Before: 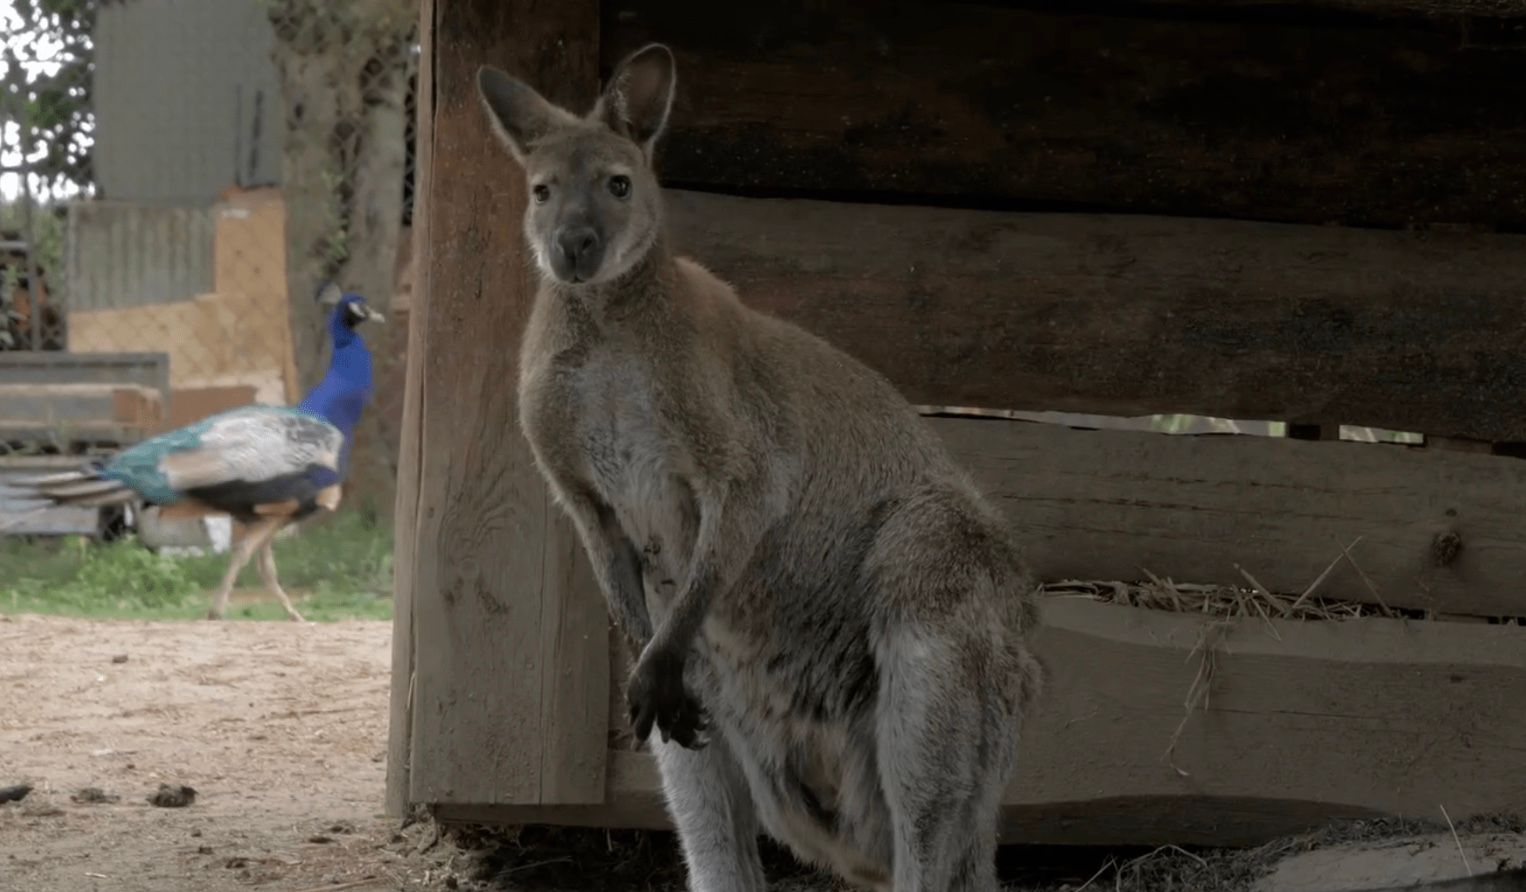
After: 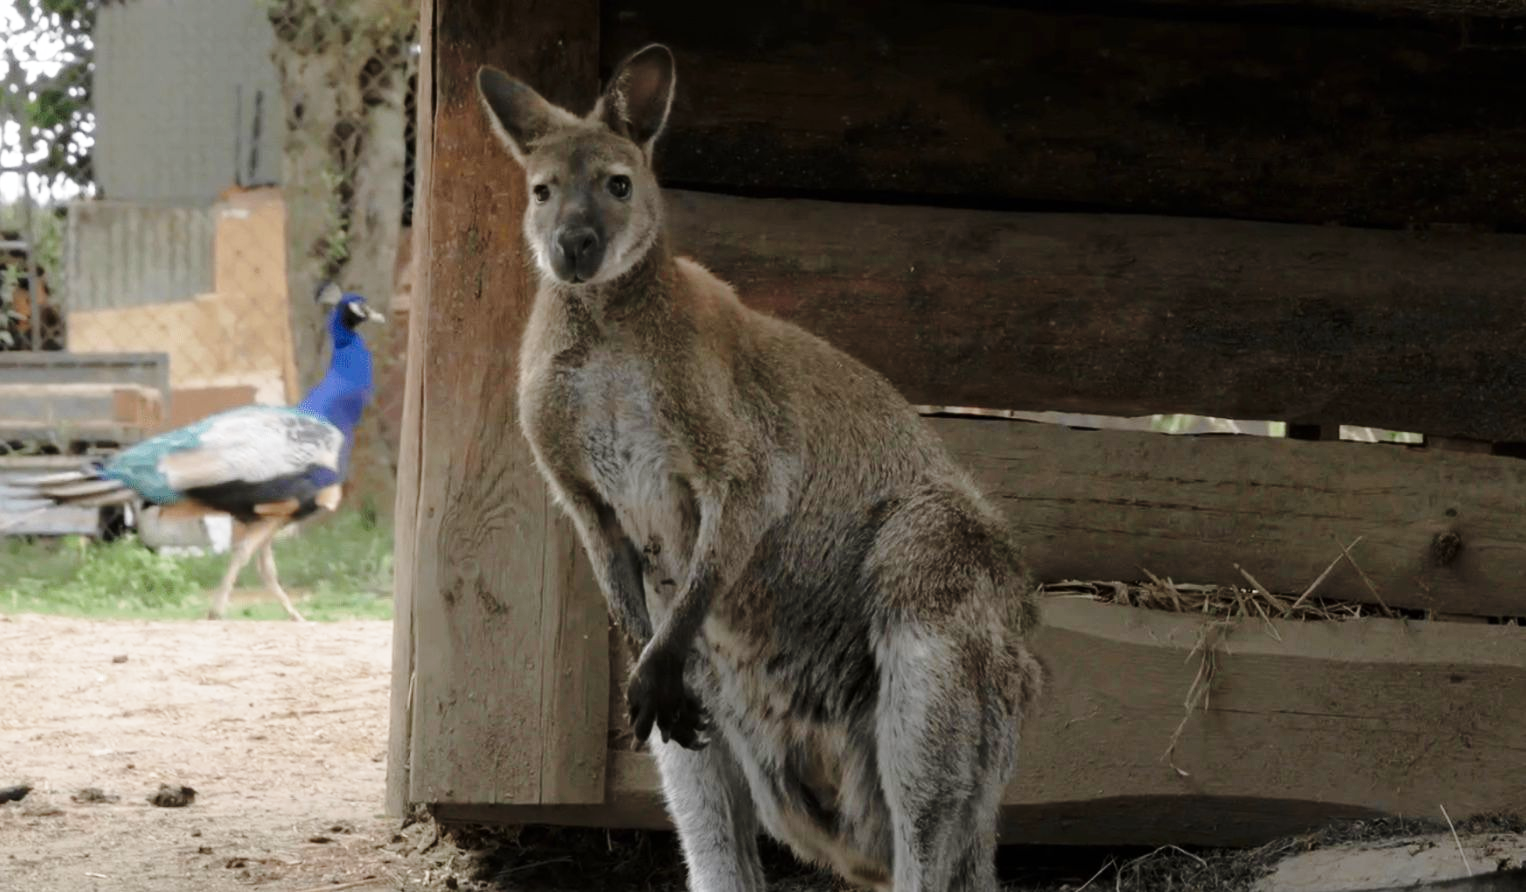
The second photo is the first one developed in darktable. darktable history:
base curve: curves: ch0 [(0, 0) (0.028, 0.03) (0.121, 0.232) (0.46, 0.748) (0.859, 0.968) (1, 1)], exposure shift 0.57, preserve colors none
